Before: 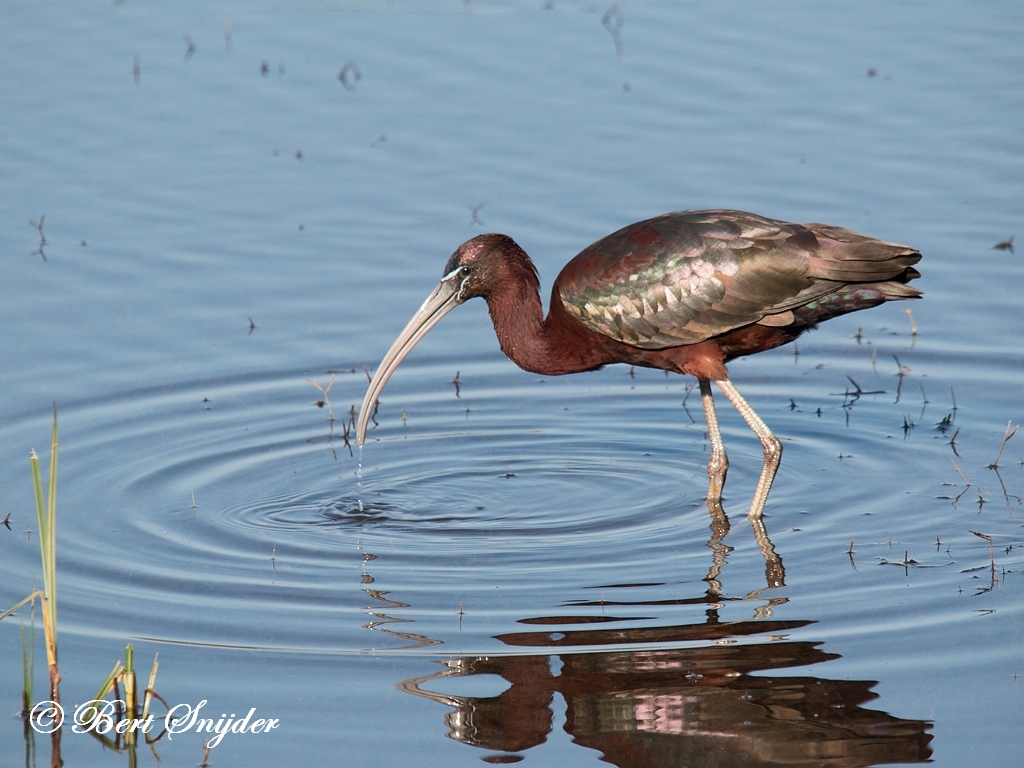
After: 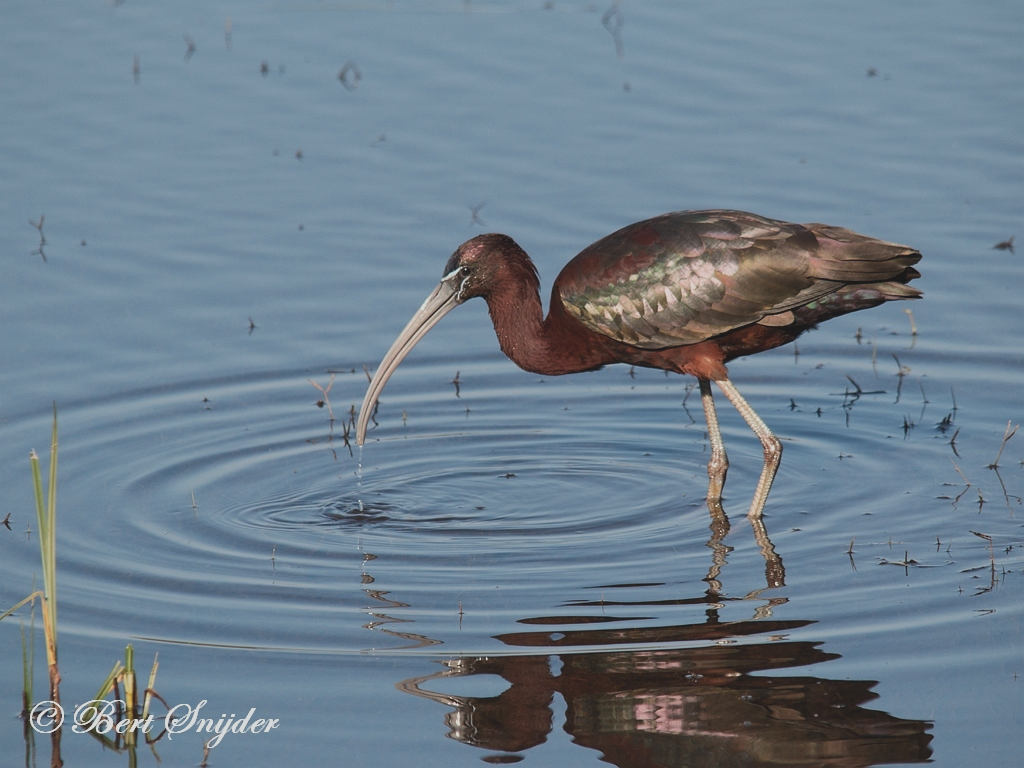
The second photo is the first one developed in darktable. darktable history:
tone equalizer: edges refinement/feathering 500, mask exposure compensation -1.57 EV, preserve details no
exposure: black level correction -0.014, exposure -0.191 EV, compensate exposure bias true, compensate highlight preservation false
